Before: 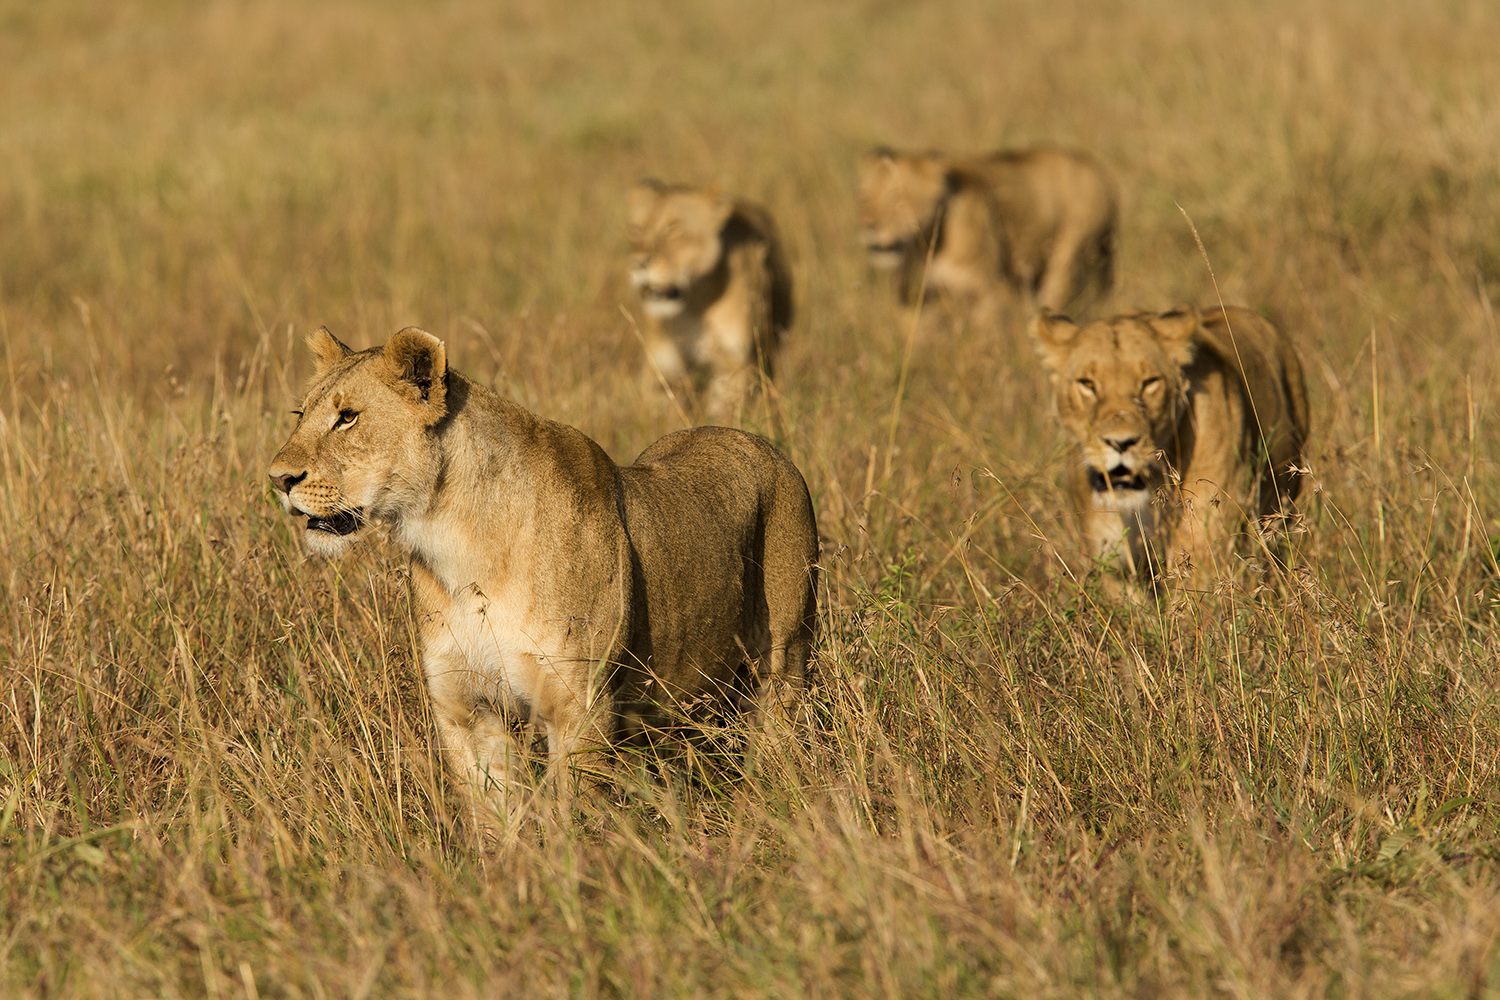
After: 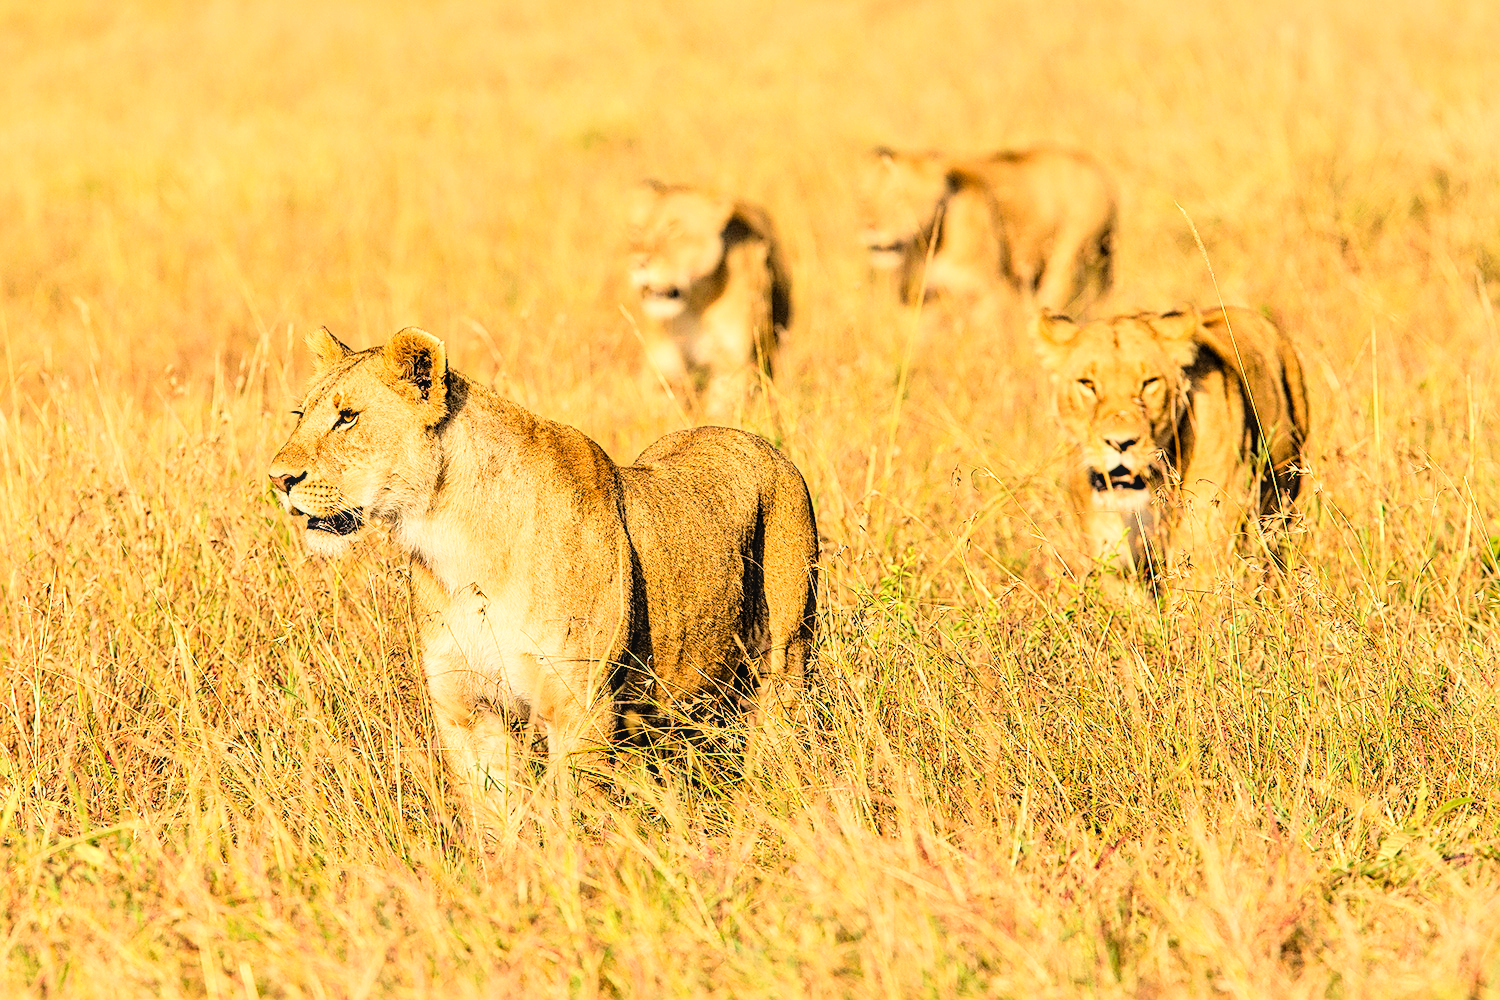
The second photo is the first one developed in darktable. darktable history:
sharpen: on, module defaults
tone curve: curves: ch0 [(0, 0) (0.004, 0) (0.133, 0.071) (0.325, 0.456) (0.832, 0.957) (1, 1)], color space Lab, linked channels, preserve colors none
local contrast: on, module defaults
tone equalizer: -7 EV 0.15 EV, -6 EV 0.6 EV, -5 EV 1.15 EV, -4 EV 1.33 EV, -3 EV 1.15 EV, -2 EV 0.6 EV, -1 EV 0.15 EV, mask exposure compensation -0.5 EV
